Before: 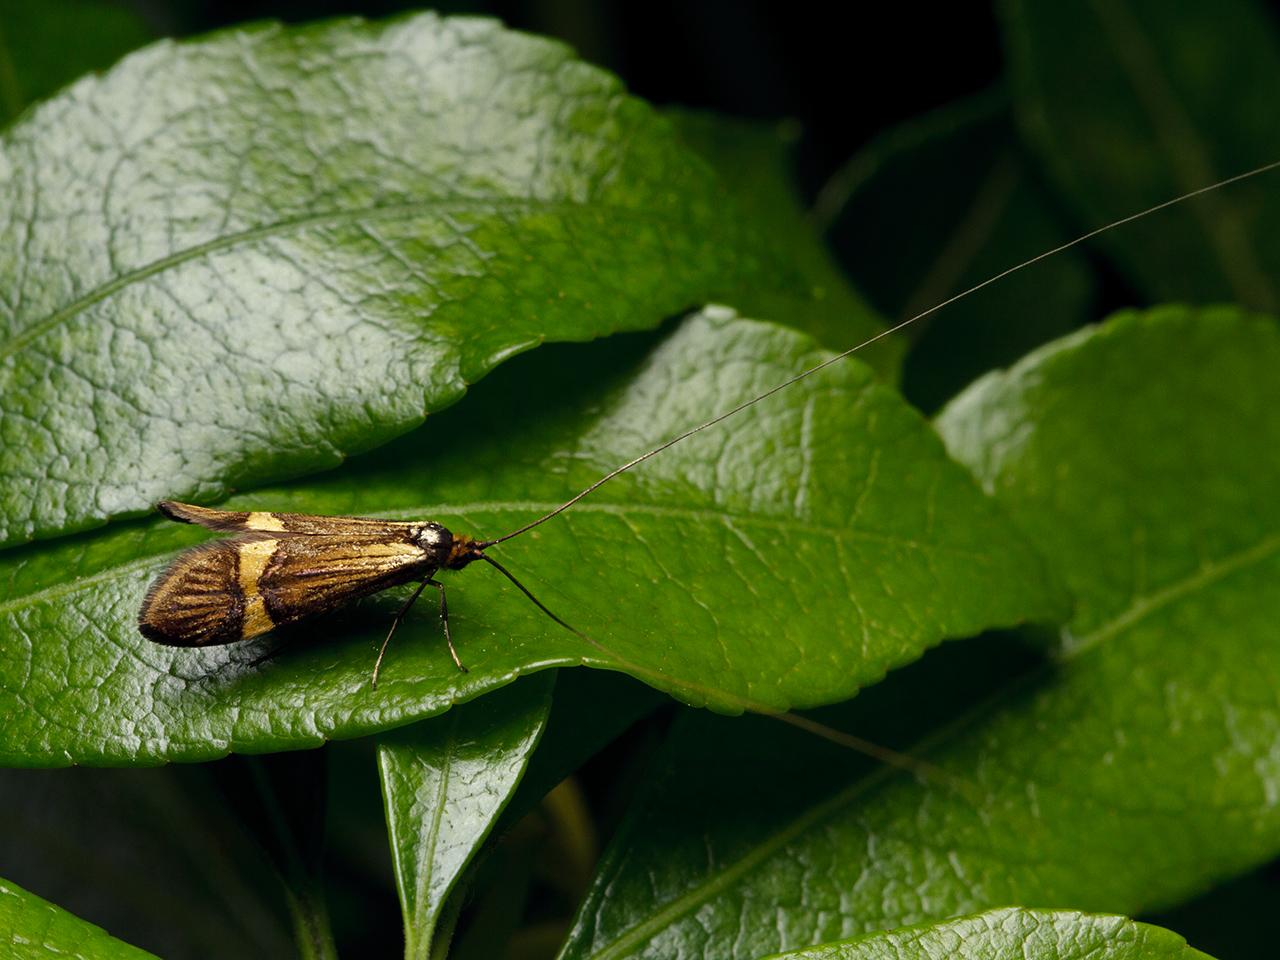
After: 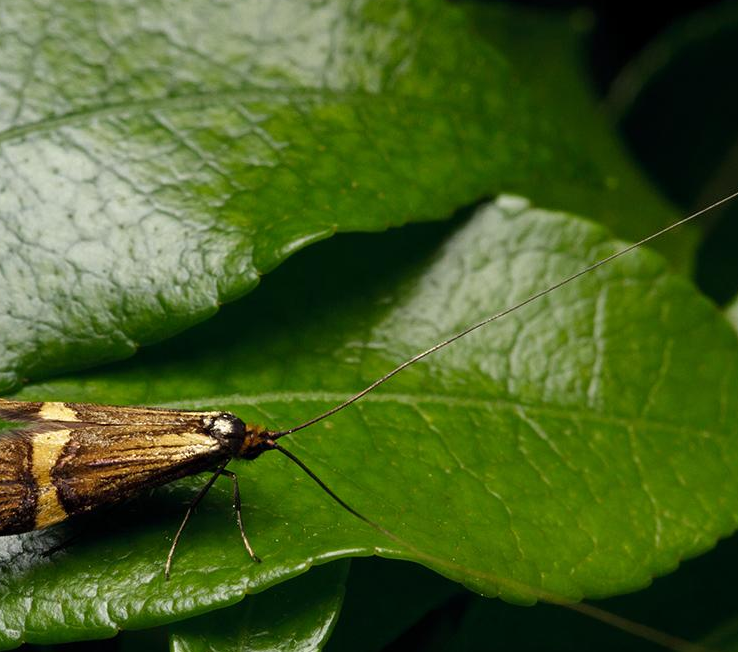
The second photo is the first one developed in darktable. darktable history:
crop: left 16.219%, top 11.494%, right 26.107%, bottom 20.493%
